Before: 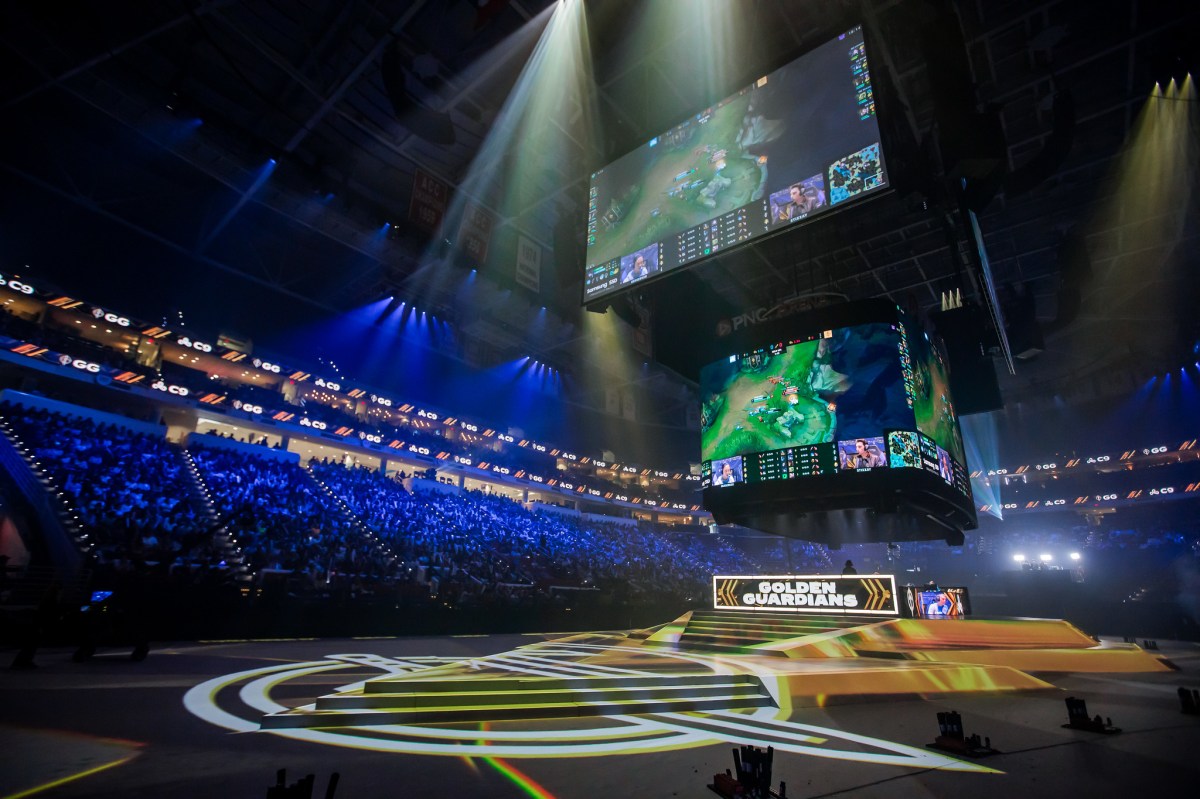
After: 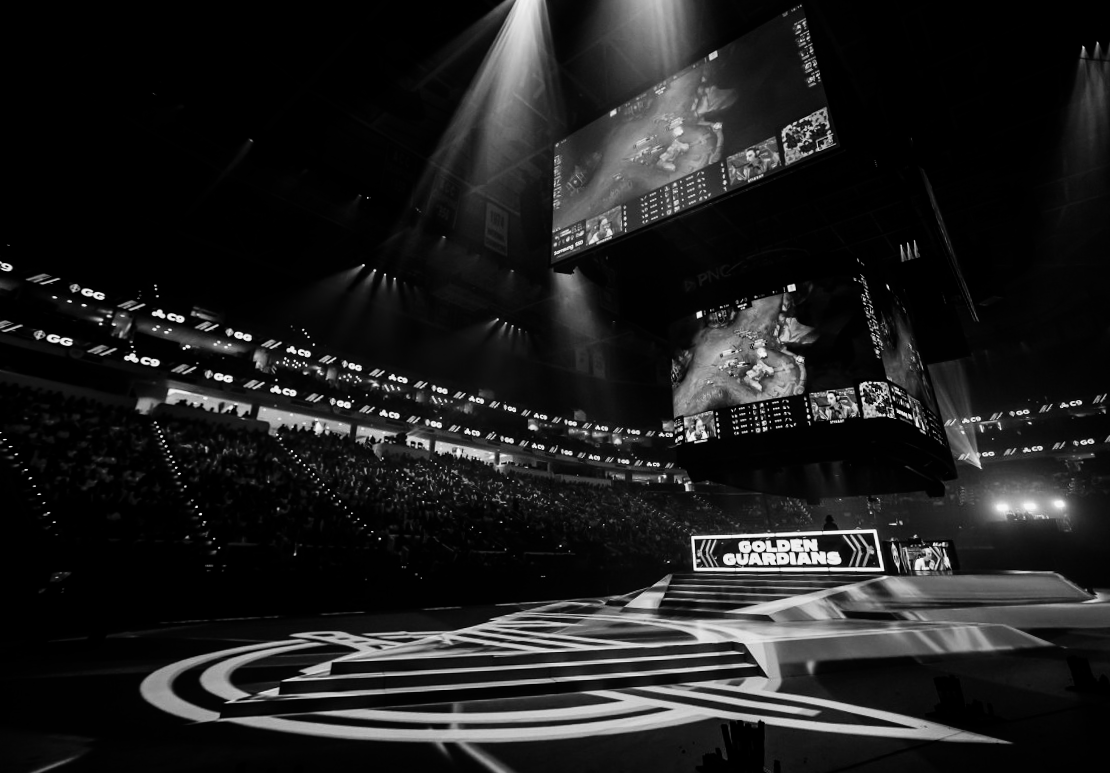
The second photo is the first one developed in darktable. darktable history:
rotate and perspective: rotation -1.68°, lens shift (vertical) -0.146, crop left 0.049, crop right 0.912, crop top 0.032, crop bottom 0.96
contrast brightness saturation: contrast -0.03, brightness -0.59, saturation -1
base curve: curves: ch0 [(0, 0) (0.036, 0.037) (0.121, 0.228) (0.46, 0.76) (0.859, 0.983) (1, 1)], preserve colors none
